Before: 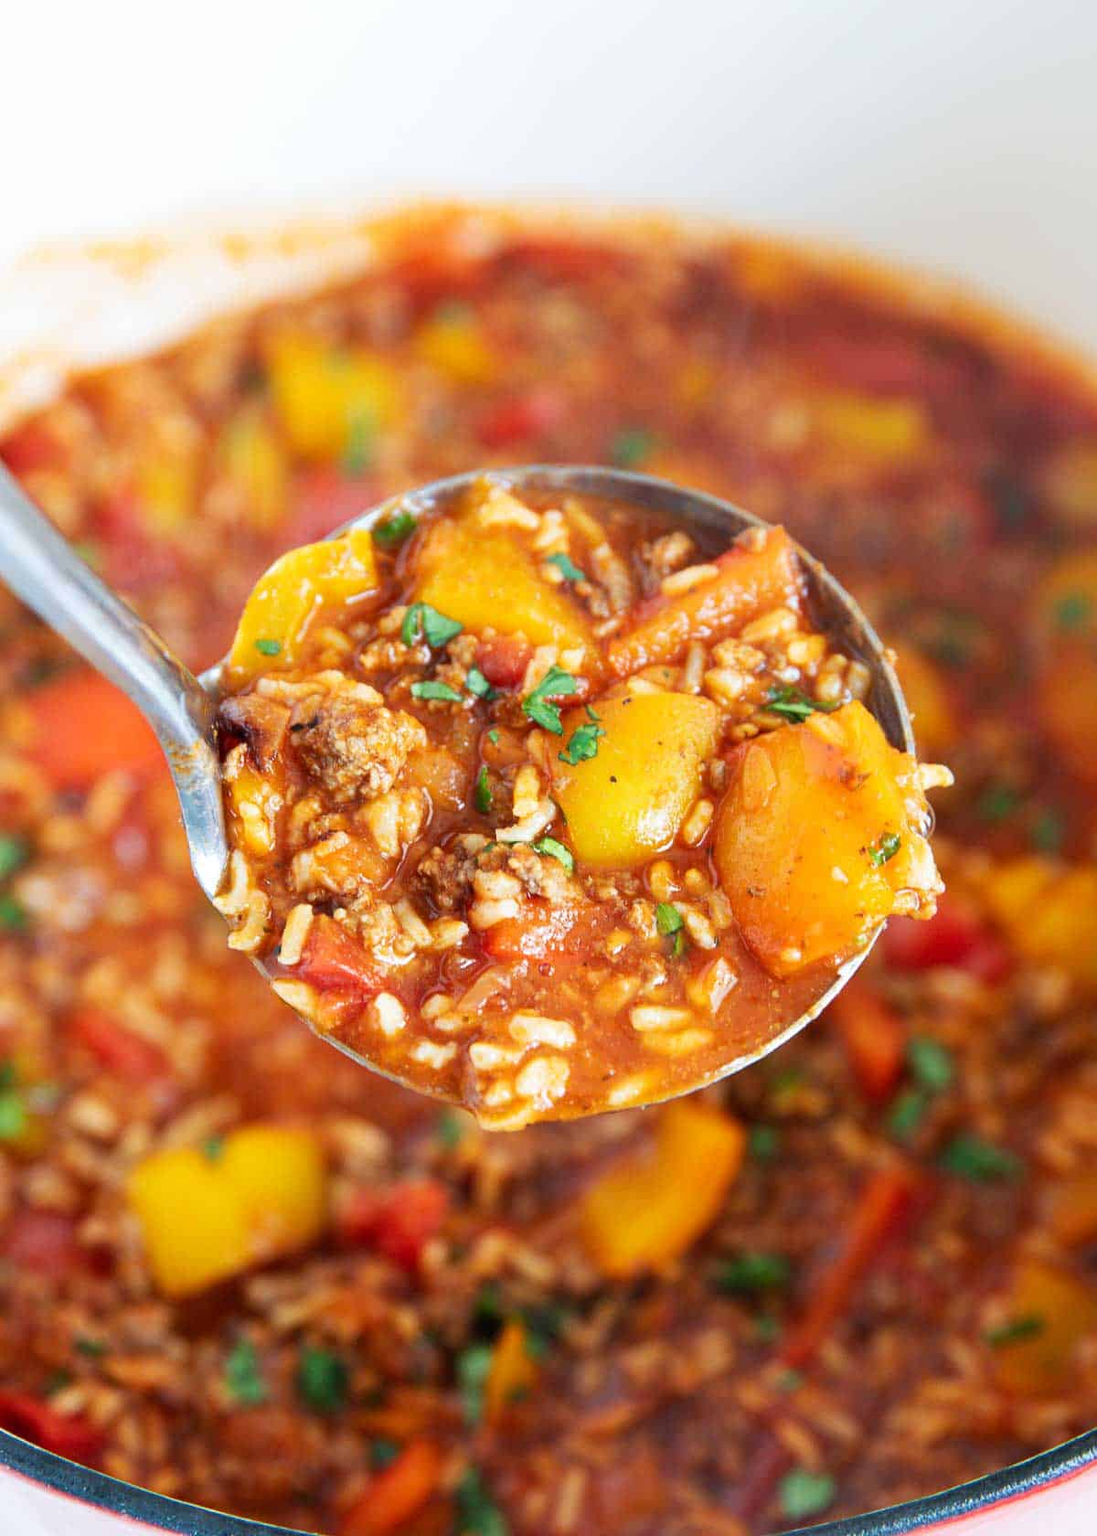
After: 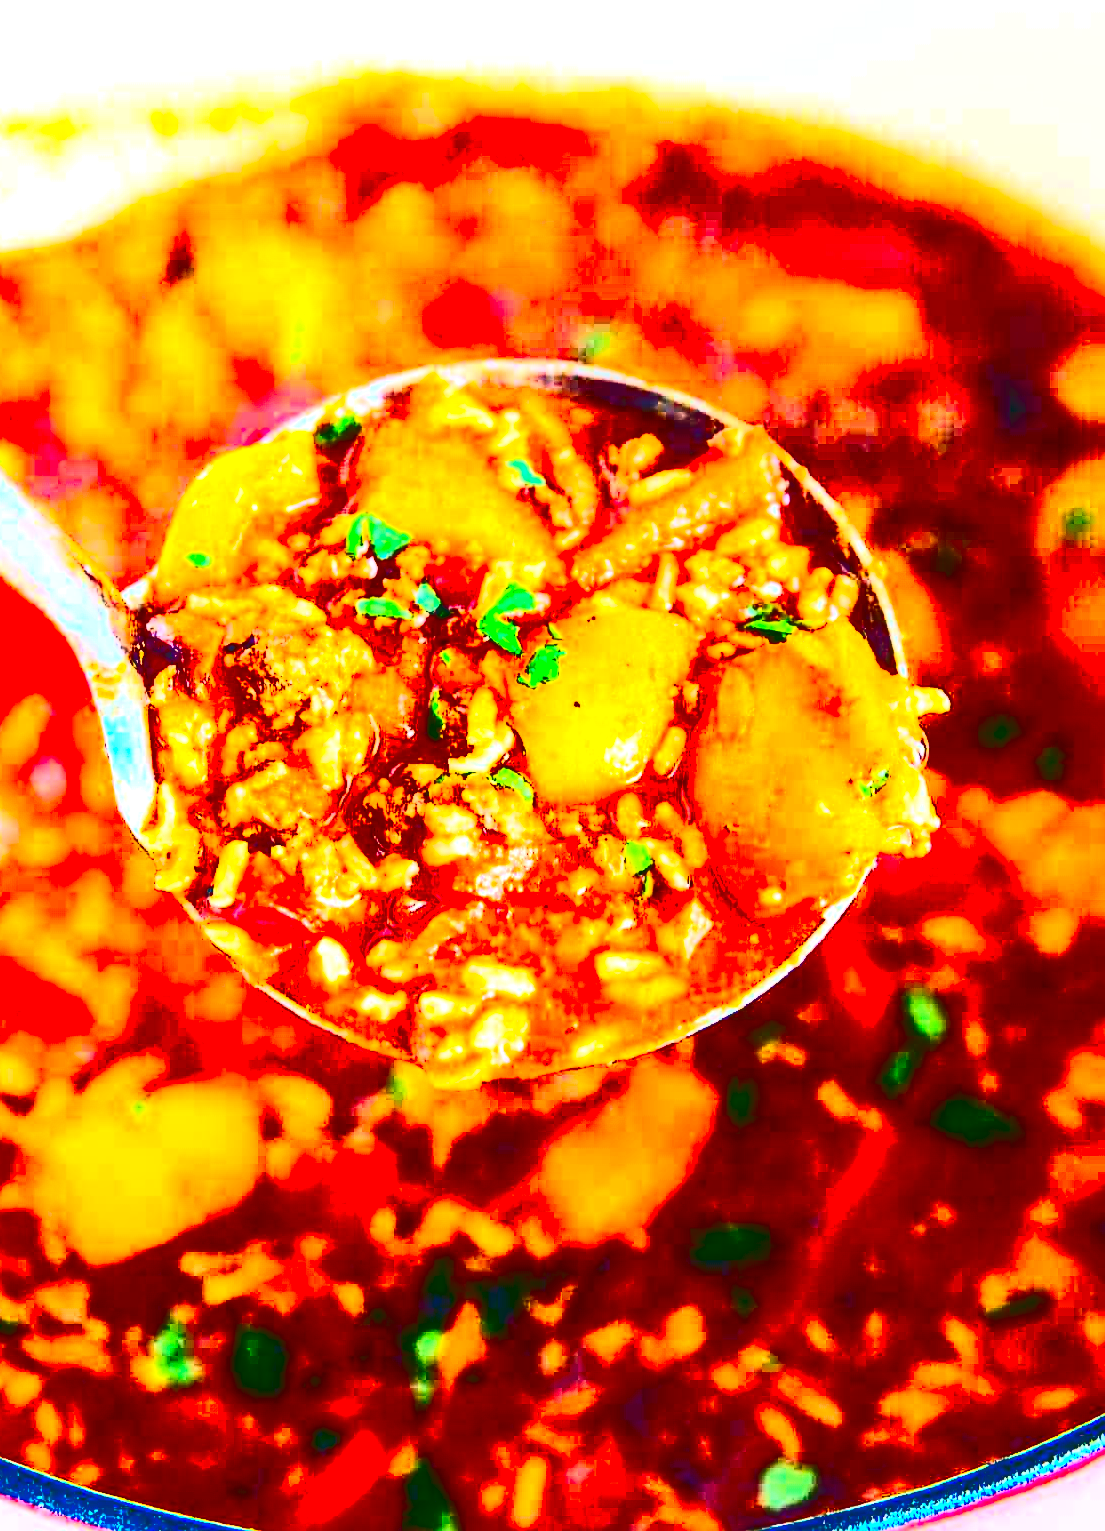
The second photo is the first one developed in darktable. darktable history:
local contrast: on, module defaults
sharpen: on, module defaults
tone curve: curves: ch0 [(0, 0.058) (0.198, 0.188) (0.512, 0.582) (0.625, 0.754) (0.81, 0.934) (1, 1)], color space Lab, independent channels, preserve colors none
crop and rotate: left 7.878%, top 8.86%
exposure: black level correction -0.002, exposure 1.115 EV, compensate exposure bias true, compensate highlight preservation false
contrast brightness saturation: contrast 0.752, brightness -0.992, saturation 0.99
tone equalizer: on, module defaults
color balance rgb: shadows lift › luminance -40.863%, shadows lift › chroma 14.348%, shadows lift › hue 260.15°, perceptual saturation grading › global saturation 20%, perceptual saturation grading › highlights -13.99%, perceptual saturation grading › shadows 49.849%, global vibrance 20%
